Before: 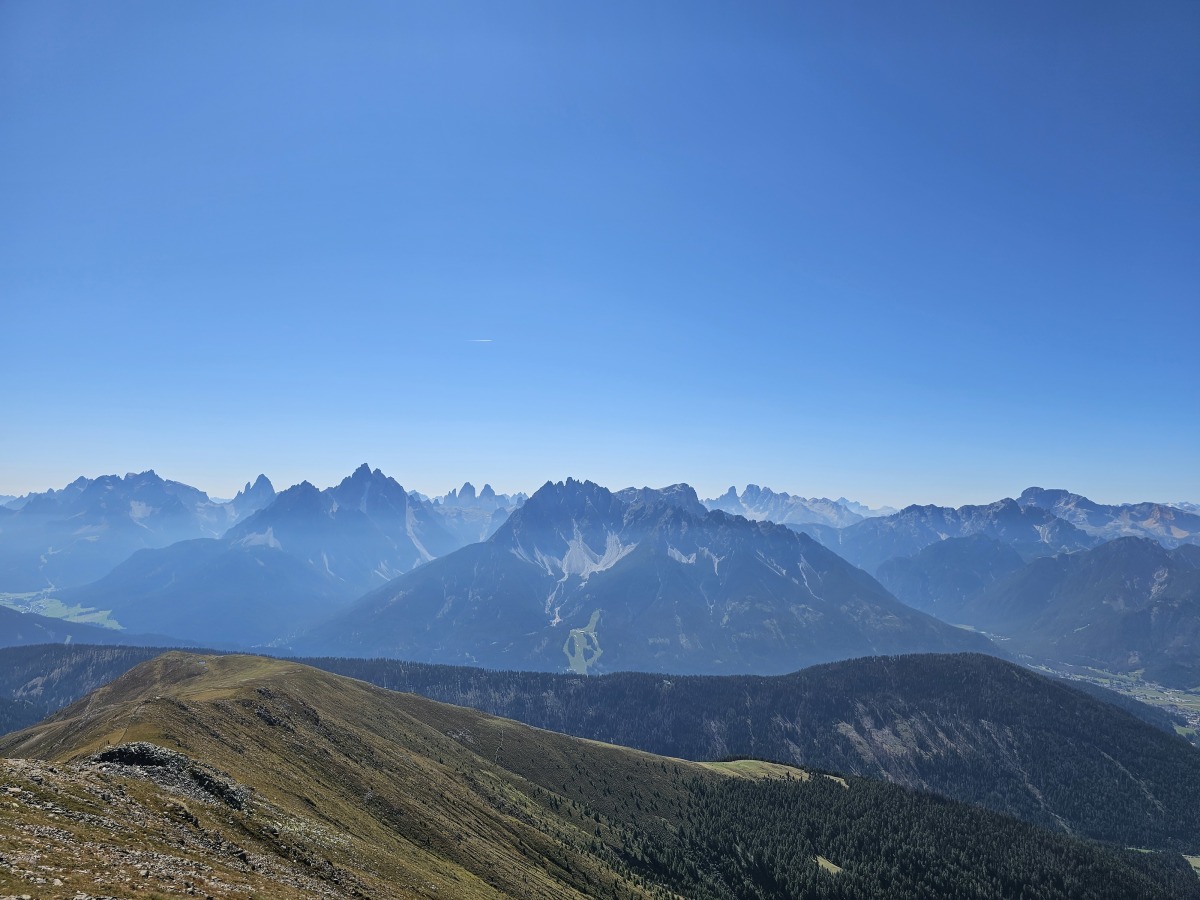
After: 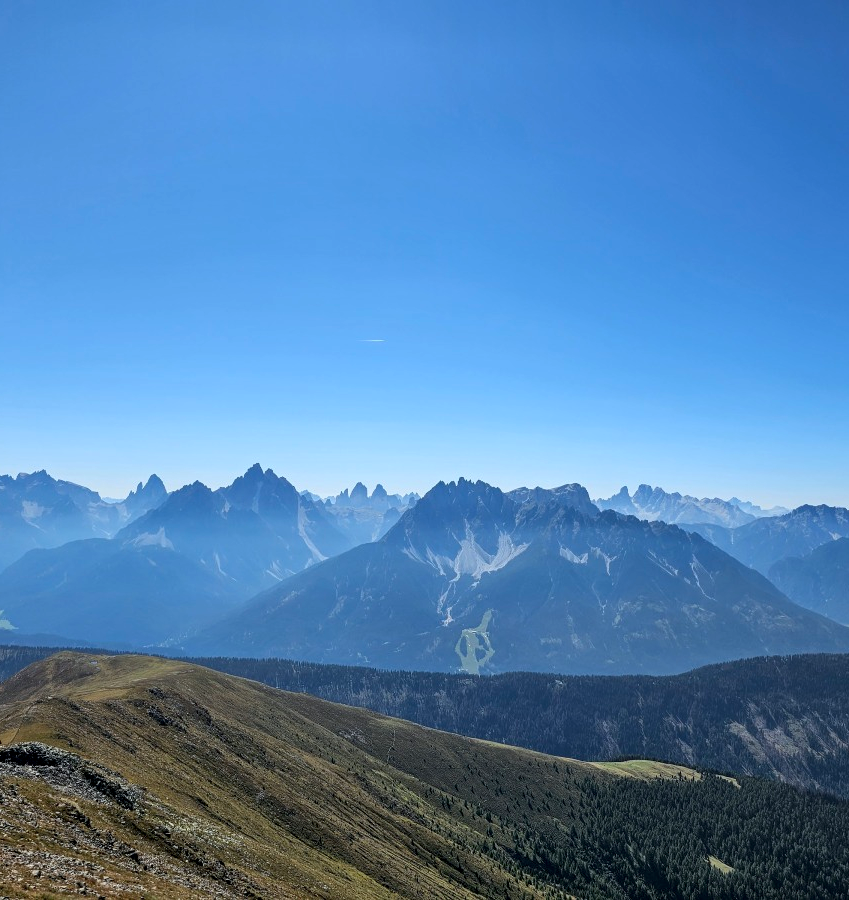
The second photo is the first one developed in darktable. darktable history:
local contrast: highlights 25%, shadows 75%, midtone range 0.75
white balance: red 0.986, blue 1.01
crop and rotate: left 9.061%, right 20.142%
